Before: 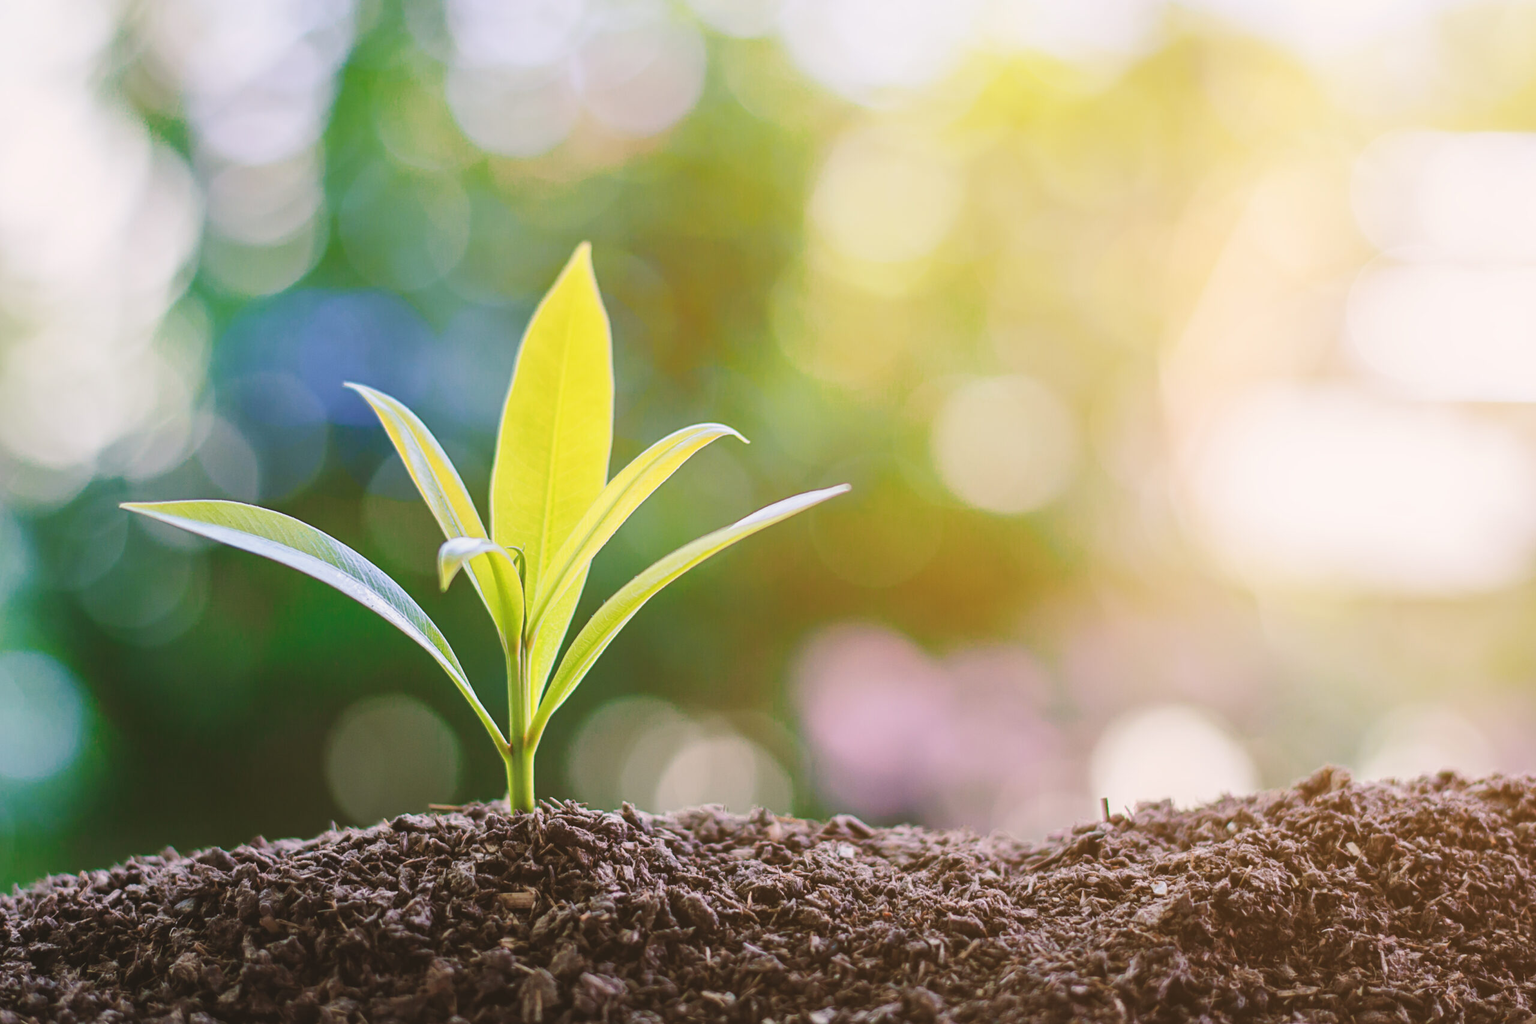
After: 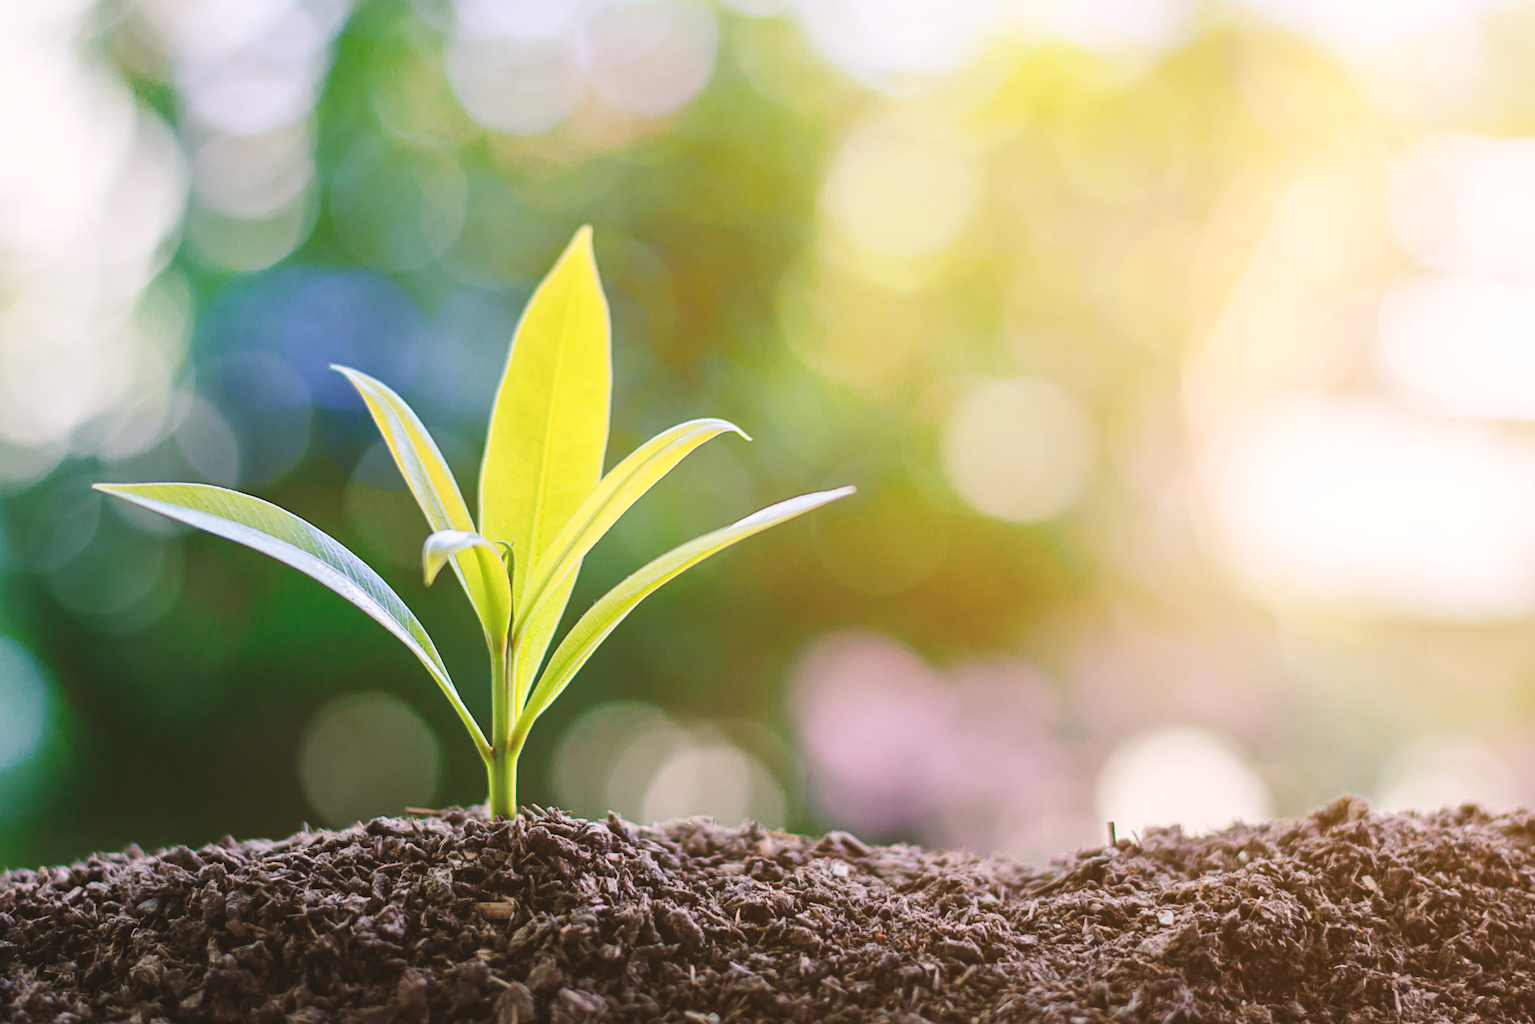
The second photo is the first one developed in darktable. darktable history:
crop and rotate: angle -1.69°
color balance rgb: shadows lift › luminance -10%, highlights gain › luminance 10%, saturation formula JzAzBz (2021)
